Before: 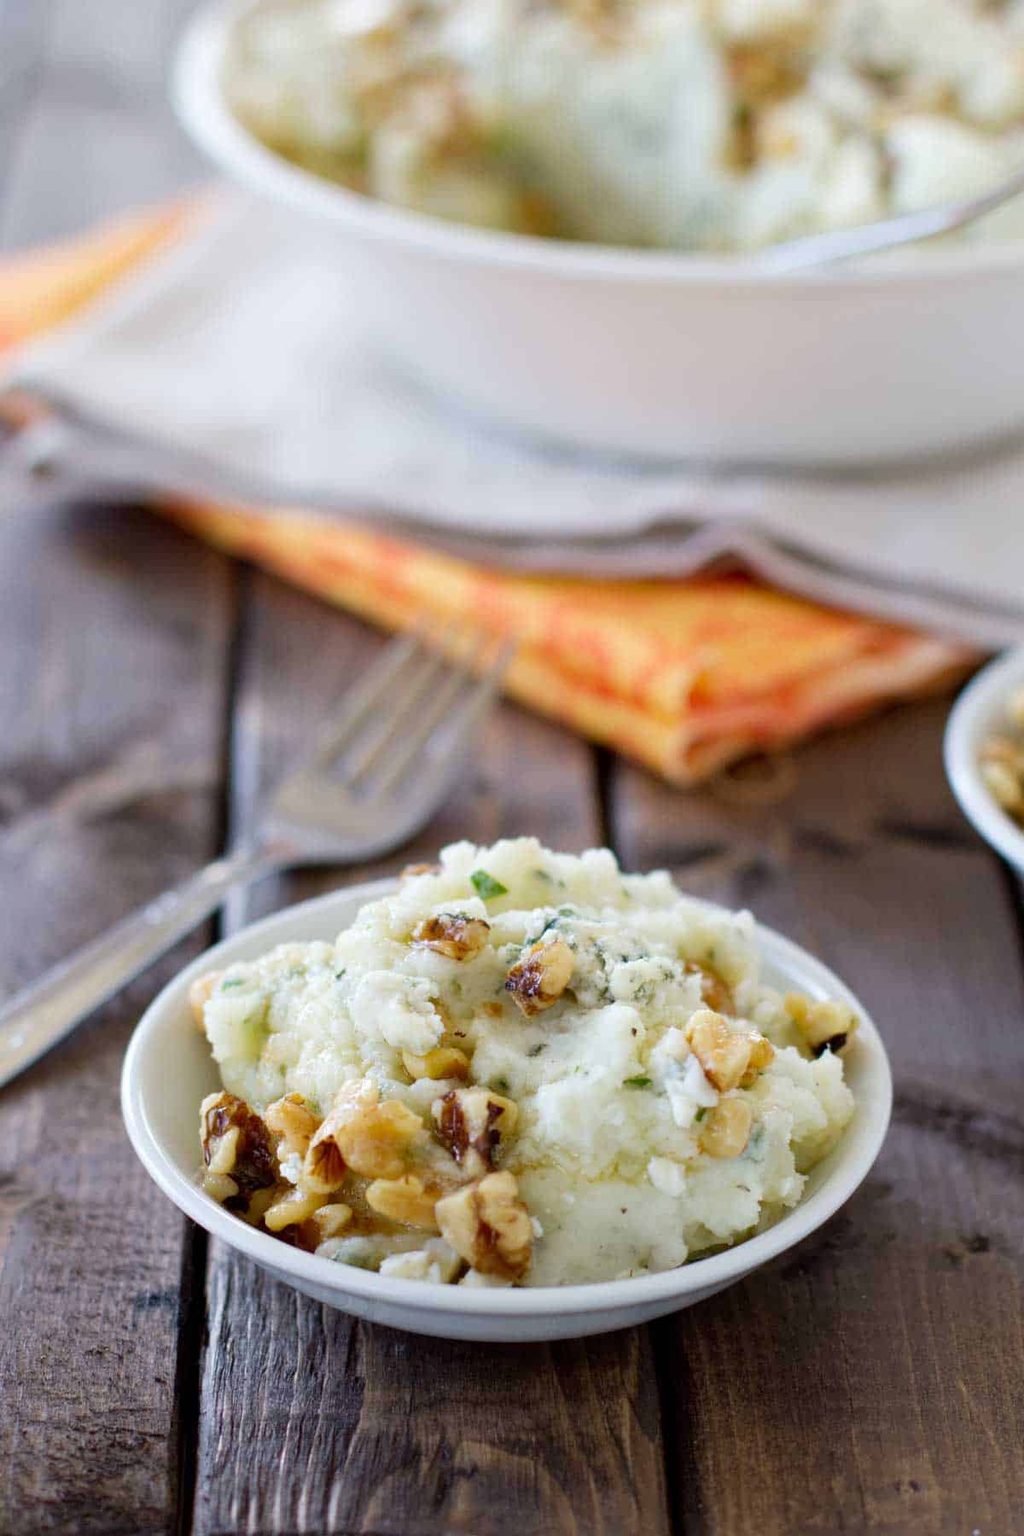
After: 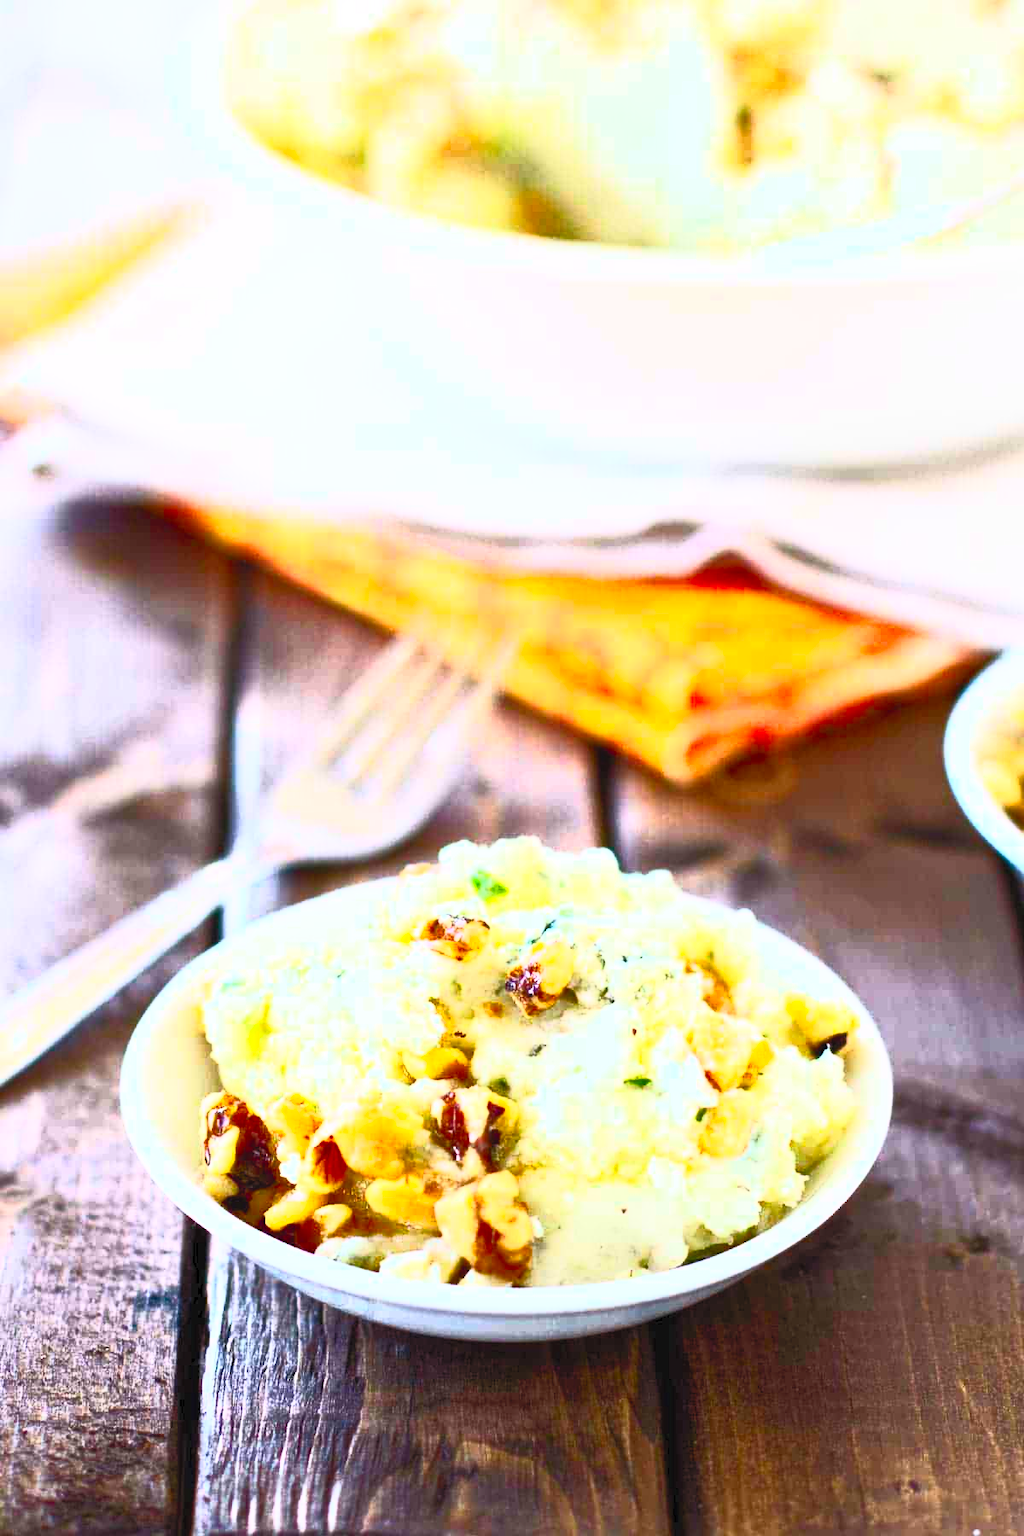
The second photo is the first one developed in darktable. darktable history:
contrast brightness saturation: contrast 0.996, brightness 0.984, saturation 0.996
